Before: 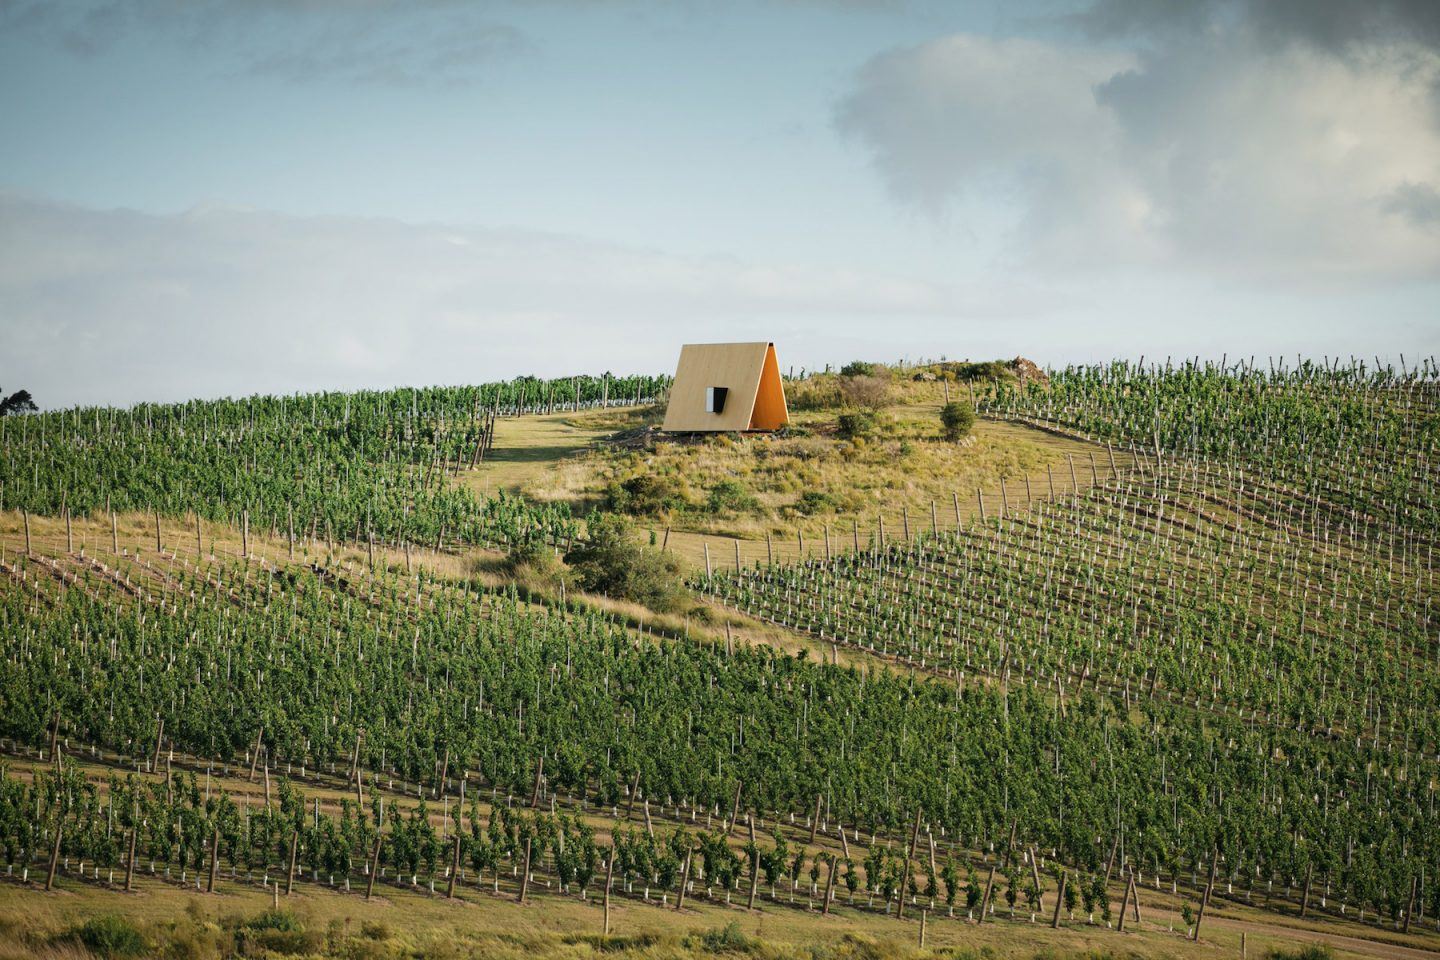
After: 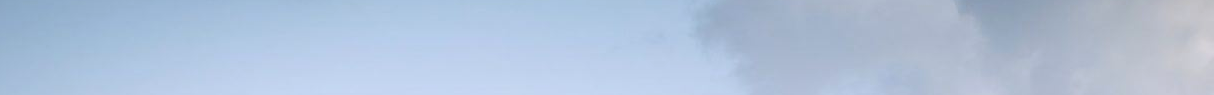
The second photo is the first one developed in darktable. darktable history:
white balance: red 1.004, blue 1.096
crop and rotate: left 9.644%, top 9.491%, right 6.021%, bottom 80.509%
